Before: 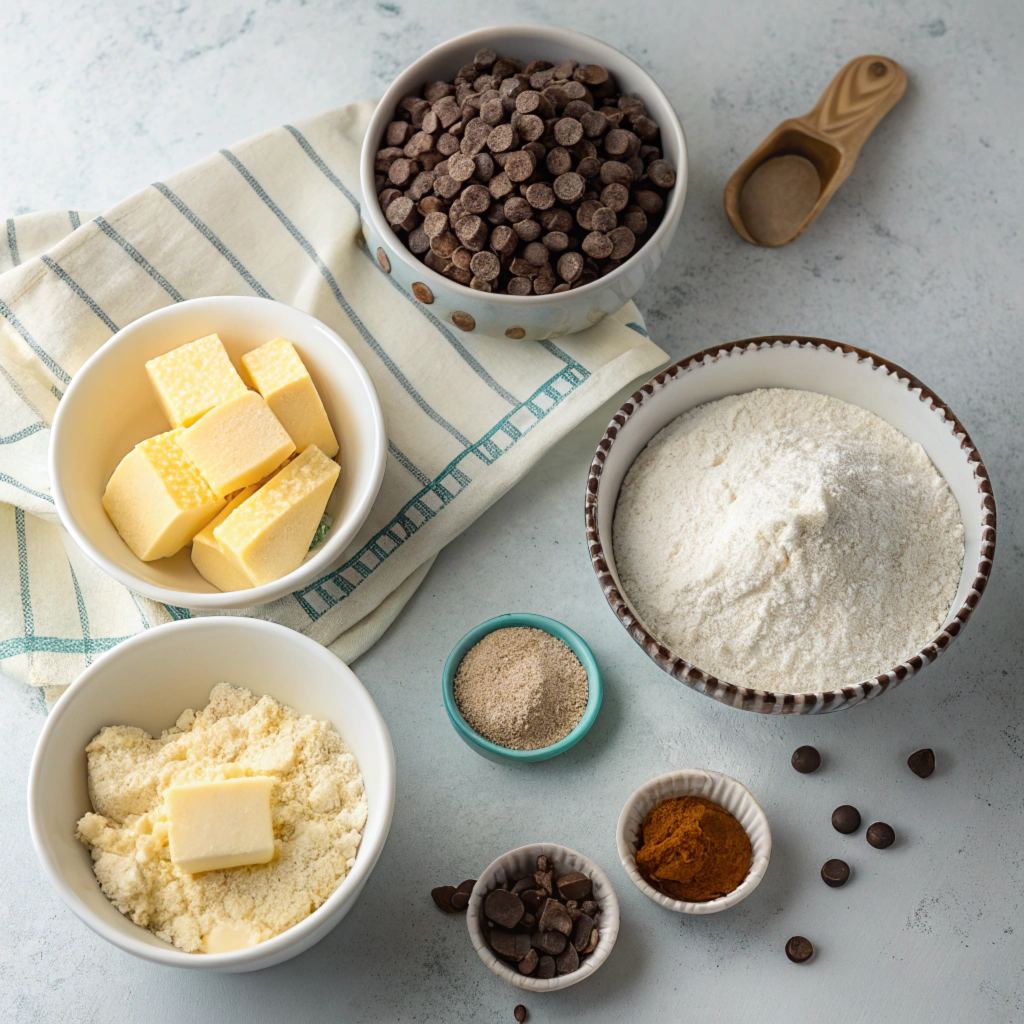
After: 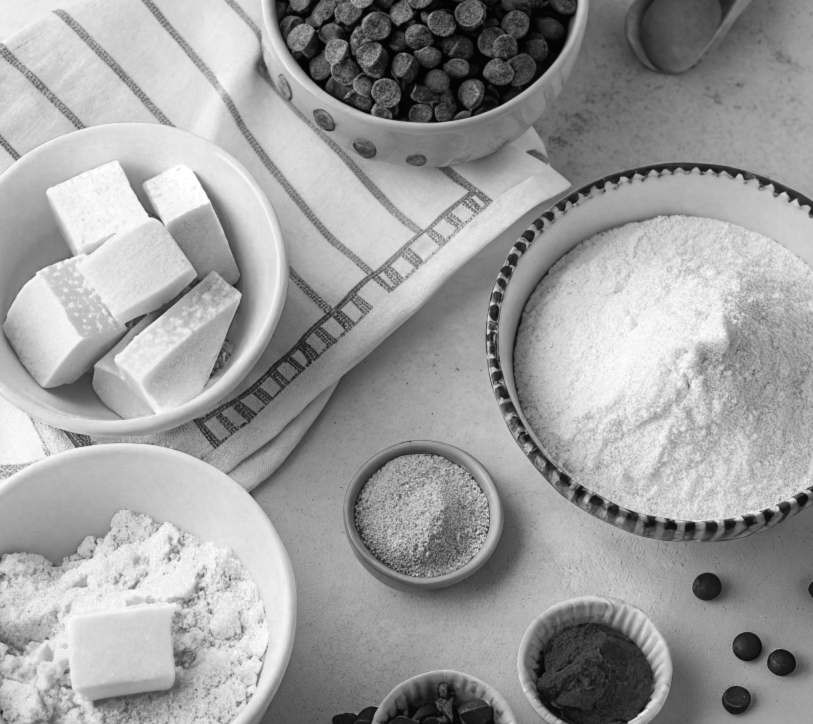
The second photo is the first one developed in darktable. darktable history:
crop: left 9.712%, top 16.928%, right 10.845%, bottom 12.332%
monochrome: a -11.7, b 1.62, size 0.5, highlights 0.38
color balance rgb: perceptual saturation grading › global saturation 20%, global vibrance 20%
color zones: curves: ch0 [(0.004, 0.305) (0.261, 0.623) (0.389, 0.399) (0.708, 0.571) (0.947, 0.34)]; ch1 [(0.025, 0.645) (0.229, 0.584) (0.326, 0.551) (0.484, 0.262) (0.757, 0.643)]
